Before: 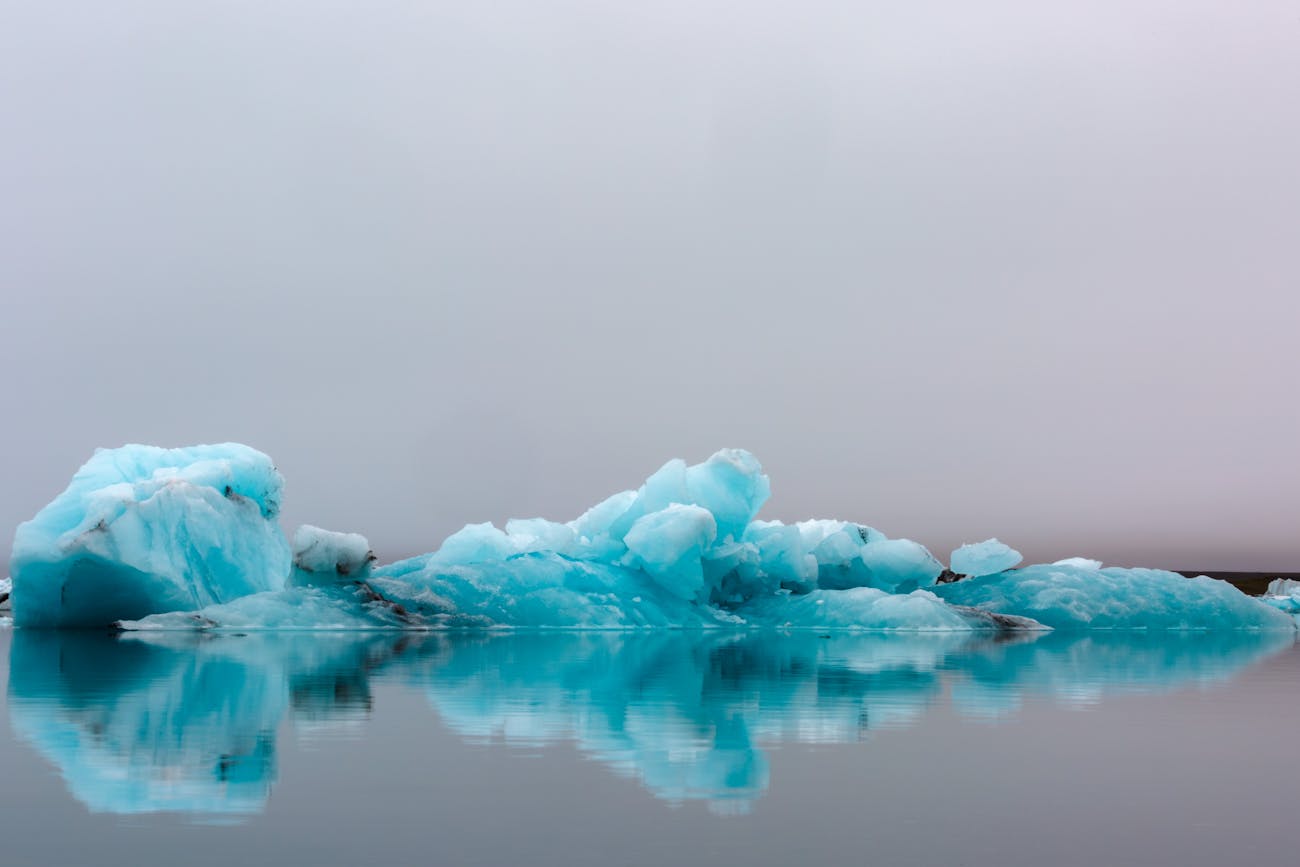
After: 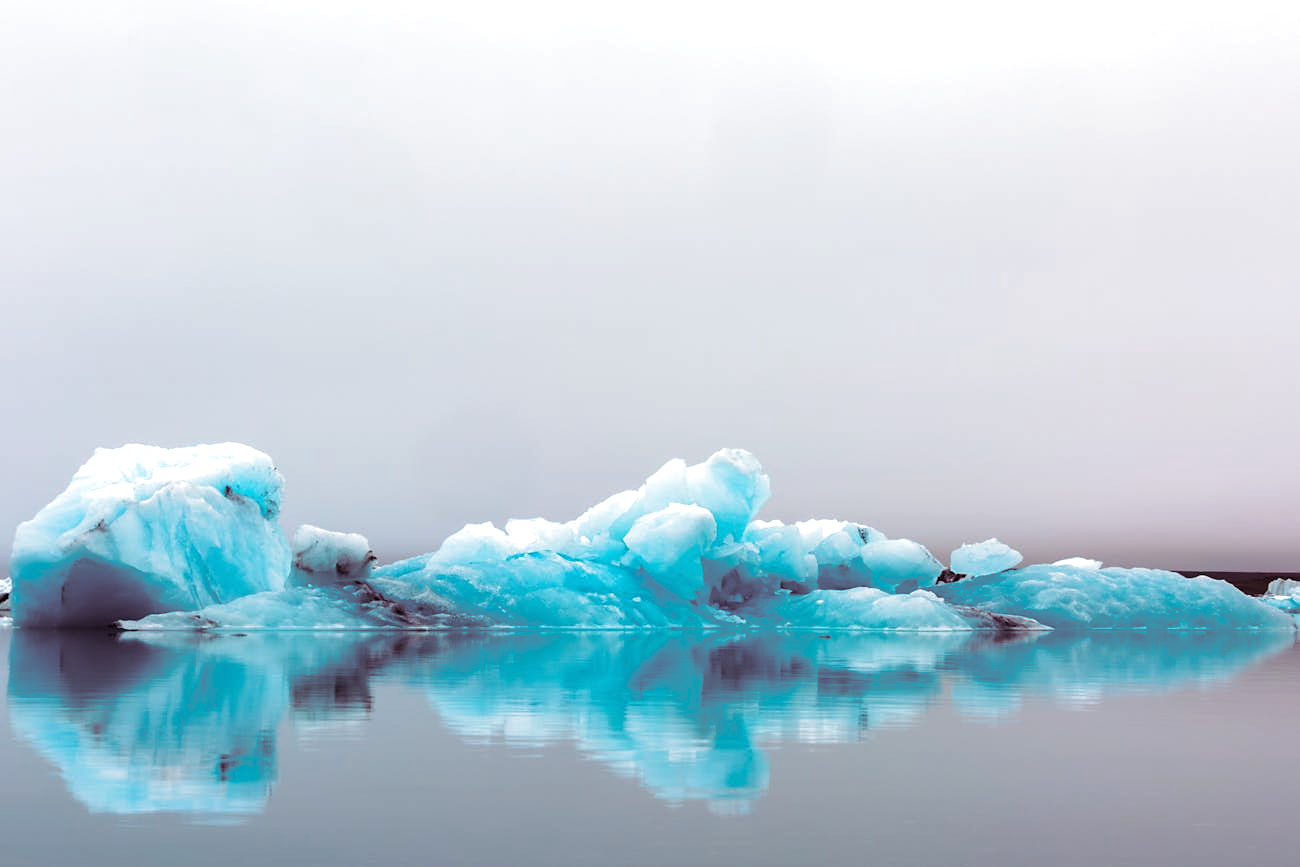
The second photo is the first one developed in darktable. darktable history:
split-toning: shadows › hue 316.8°, shadows › saturation 0.47, highlights › hue 201.6°, highlights › saturation 0, balance -41.97, compress 28.01%
exposure: black level correction 0, exposure 0.5 EV, compensate highlight preservation false
sharpen: radius 1.559, amount 0.373, threshold 1.271
